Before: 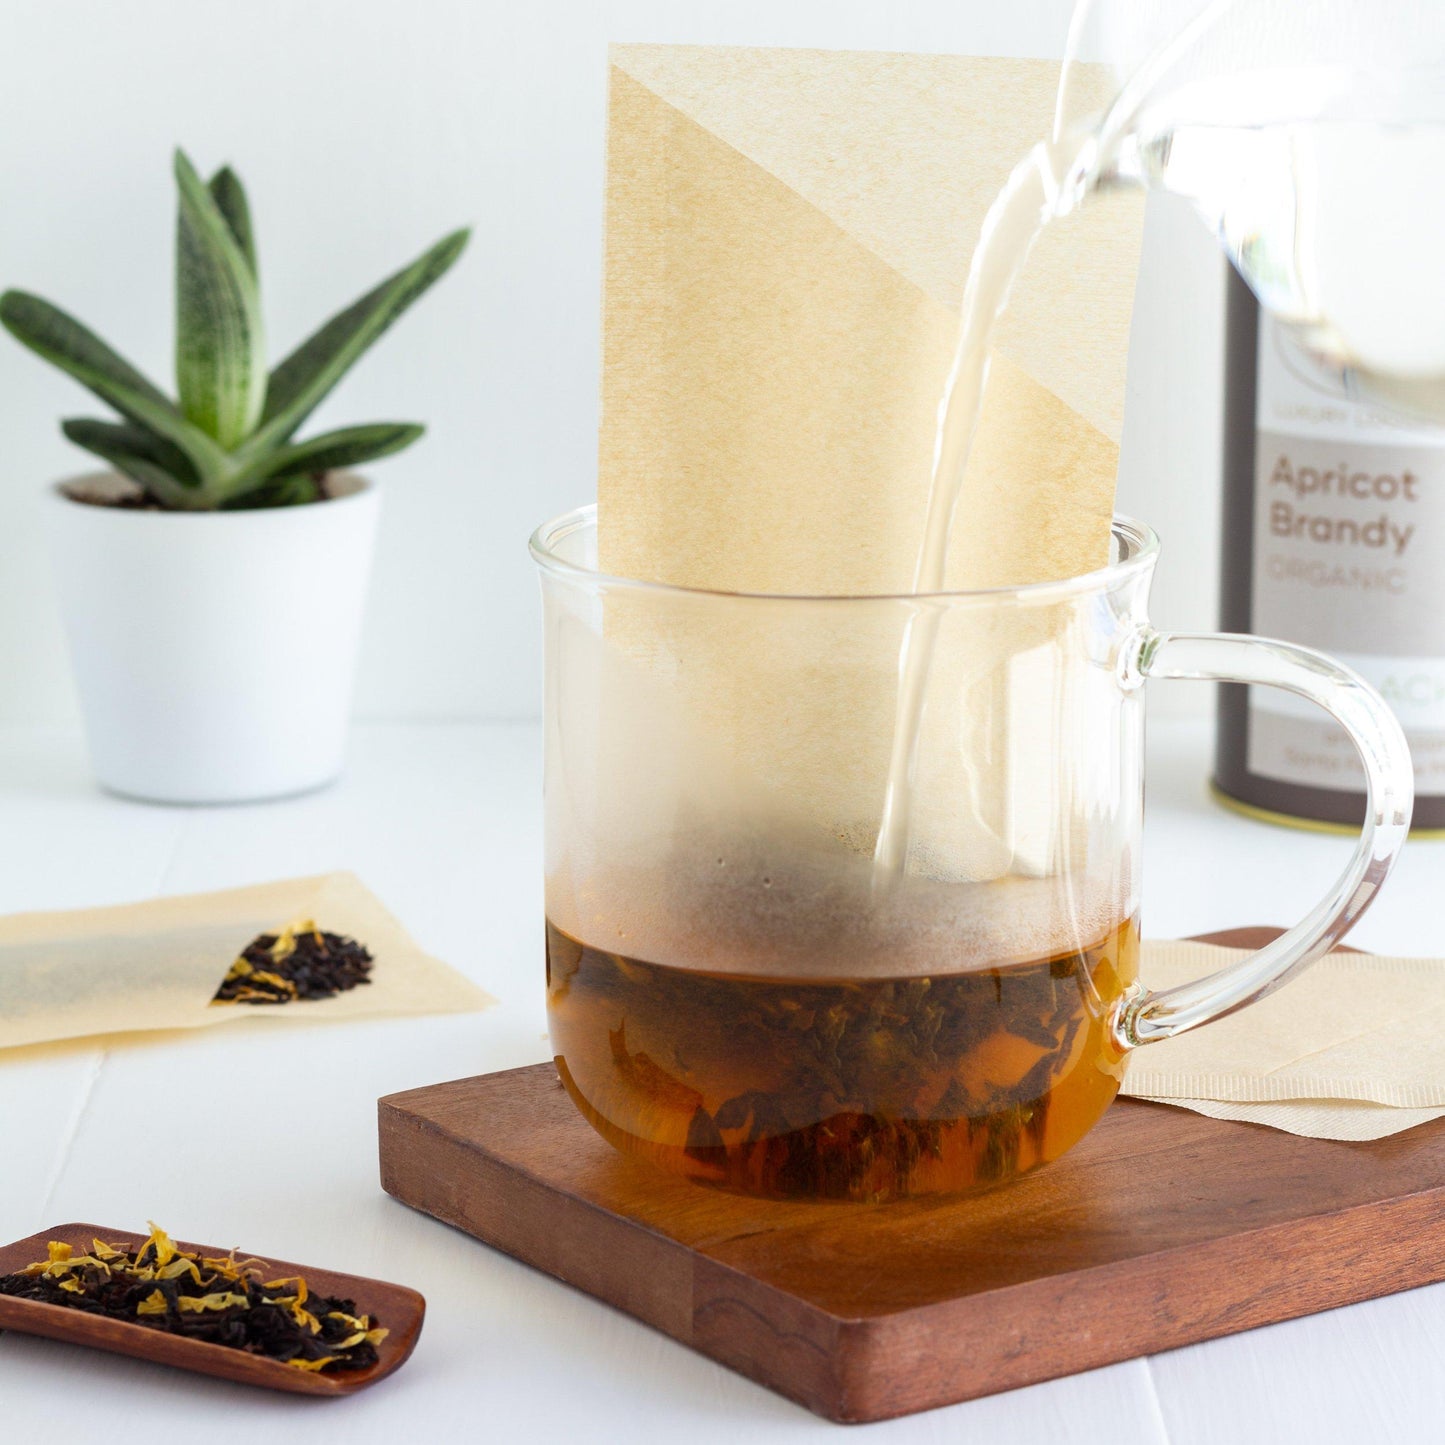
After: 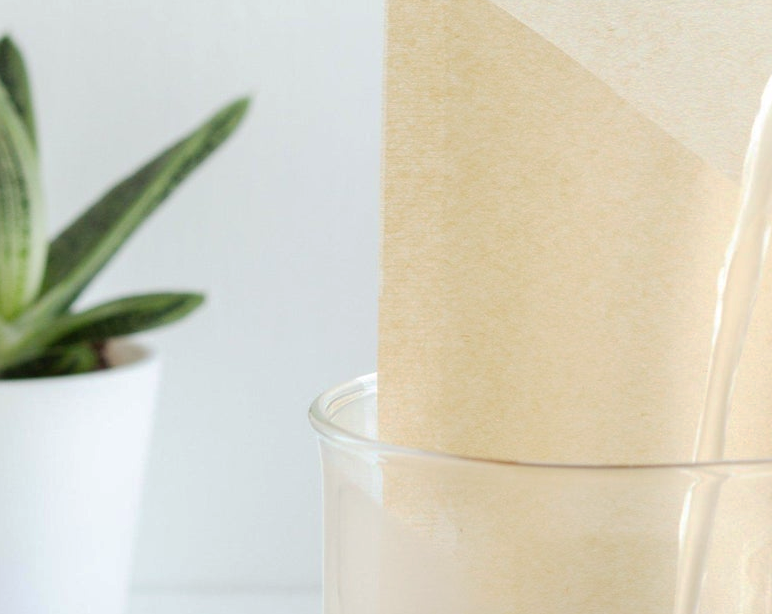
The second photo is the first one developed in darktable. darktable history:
crop: left 15.293%, top 9.119%, right 31.242%, bottom 48.365%
base curve: curves: ch0 [(0, 0) (0.235, 0.266) (0.503, 0.496) (0.786, 0.72) (1, 1)], preserve colors none
